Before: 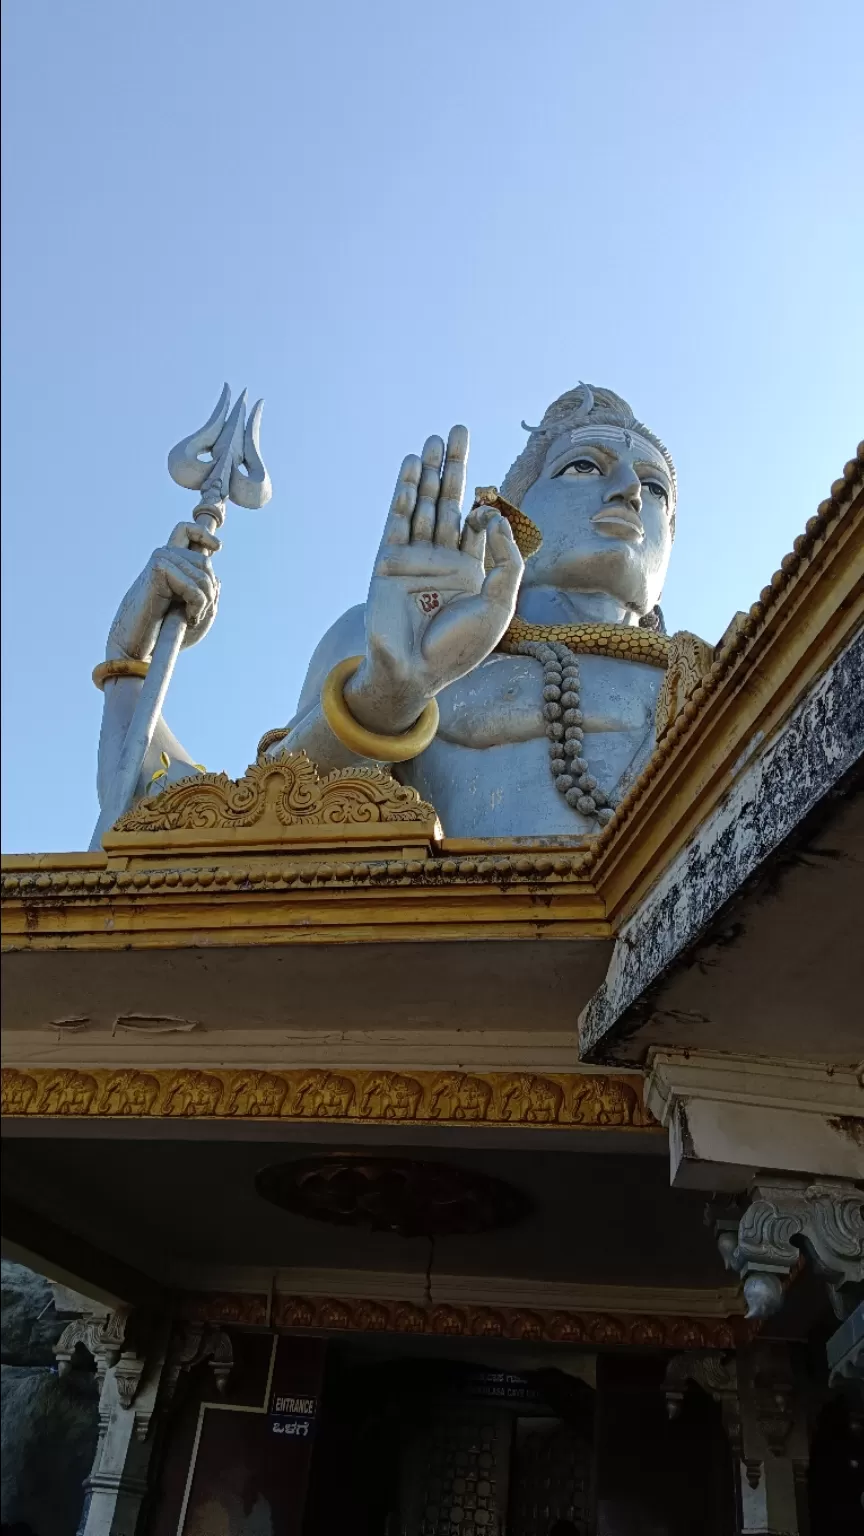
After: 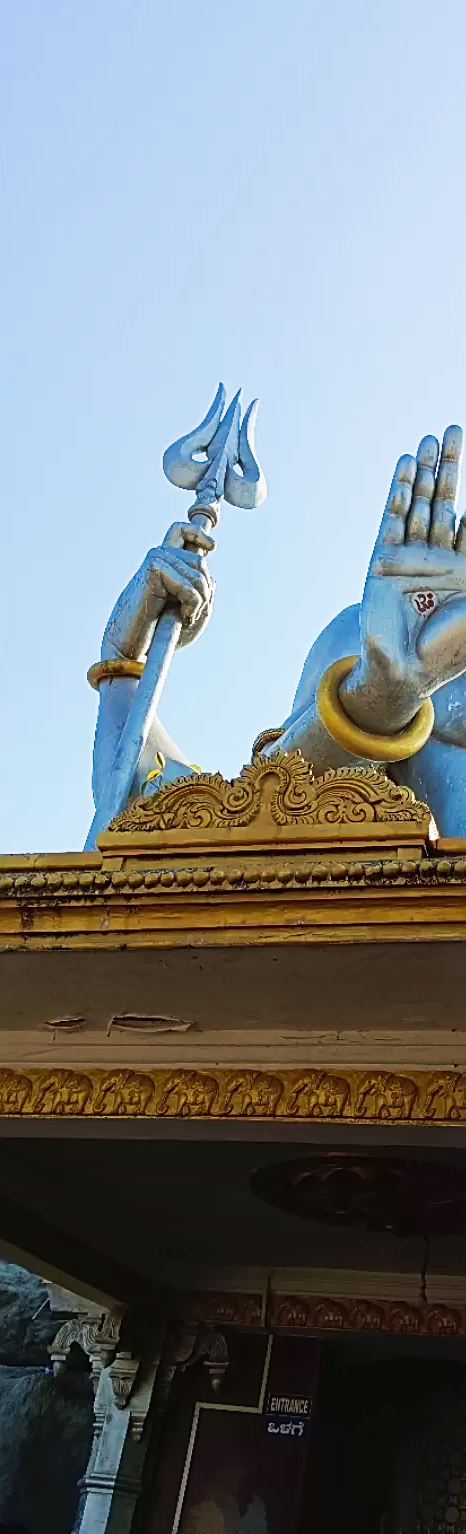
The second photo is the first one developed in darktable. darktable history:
crop: left 0.646%, right 45.378%, bottom 0.09%
tone curve: curves: ch0 [(0, 0.026) (0.172, 0.194) (0.398, 0.437) (0.469, 0.544) (0.612, 0.741) (0.845, 0.926) (1, 0.968)]; ch1 [(0, 0) (0.437, 0.453) (0.472, 0.467) (0.502, 0.502) (0.531, 0.546) (0.574, 0.583) (0.617, 0.64) (0.699, 0.749) (0.859, 0.919) (1, 1)]; ch2 [(0, 0) (0.33, 0.301) (0.421, 0.443) (0.476, 0.502) (0.511, 0.504) (0.553, 0.553) (0.595, 0.586) (0.664, 0.664) (1, 1)], preserve colors none
sharpen: on, module defaults
velvia: on, module defaults
contrast brightness saturation: contrast 0.037, saturation 0.154
local contrast: mode bilateral grid, contrast 19, coarseness 51, detail 119%, midtone range 0.2
